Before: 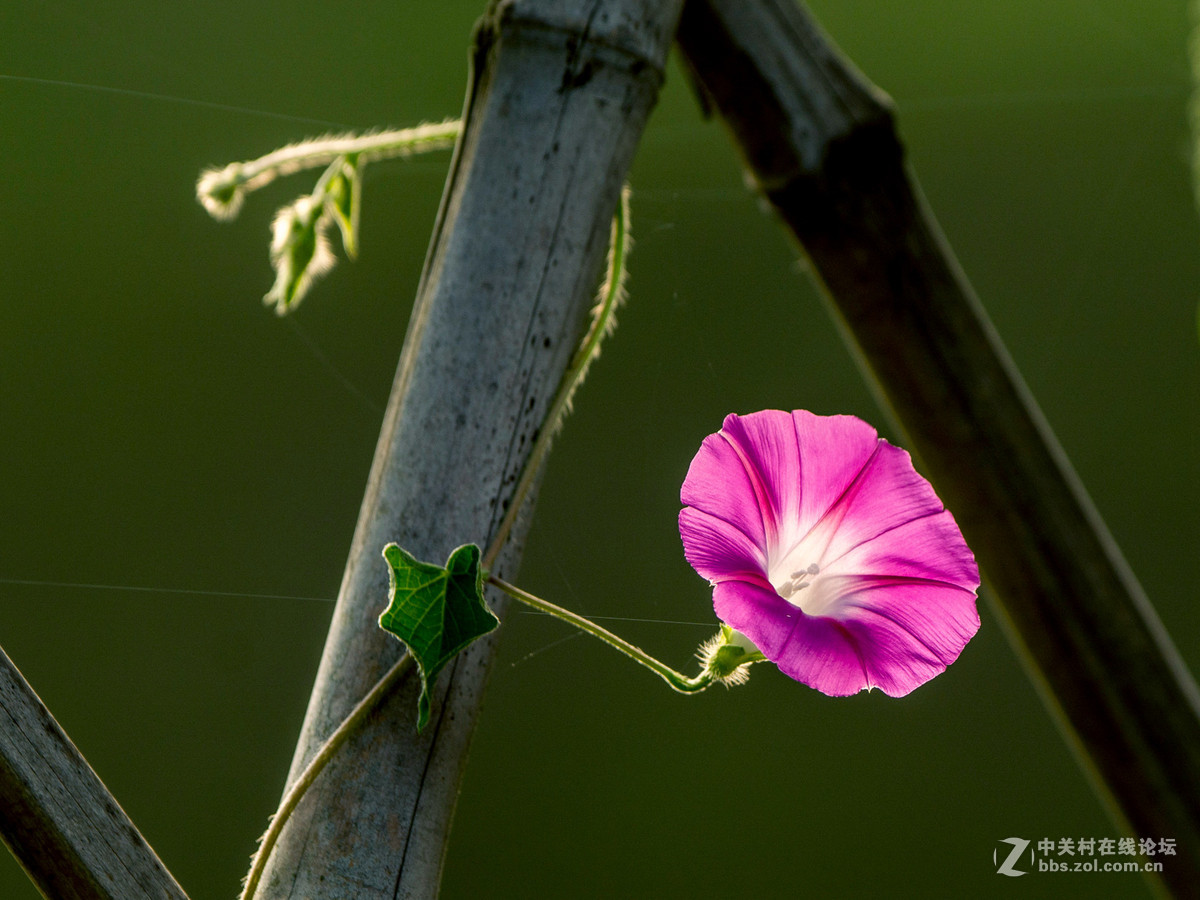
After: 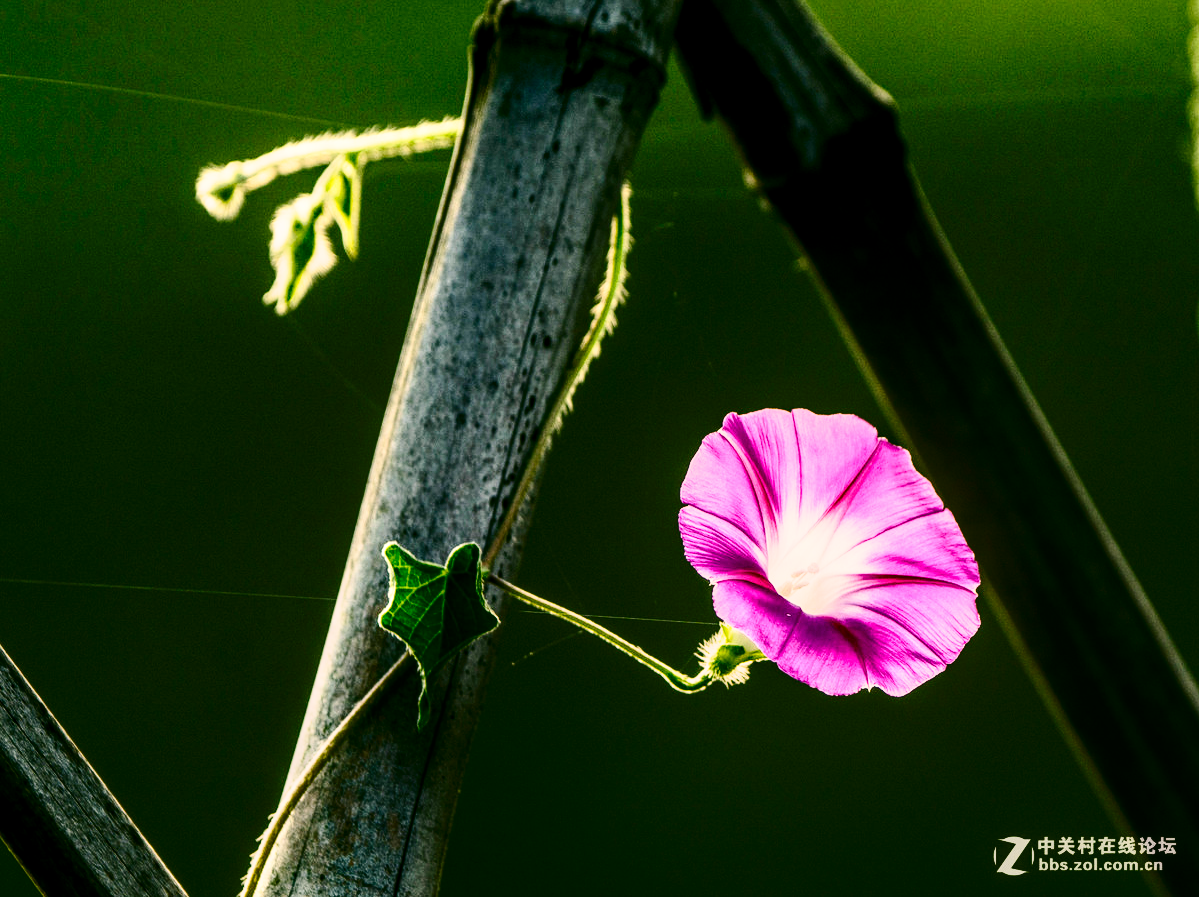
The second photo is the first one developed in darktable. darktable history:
color correction: highlights a* 4.57, highlights b* 4.96, shadows a* -7.68, shadows b* 4.8
tone equalizer: -8 EV -0.389 EV, -7 EV -0.427 EV, -6 EV -0.356 EV, -5 EV -0.182 EV, -3 EV 0.188 EV, -2 EV 0.319 EV, -1 EV 0.395 EV, +0 EV 0.438 EV, edges refinement/feathering 500, mask exposure compensation -1.57 EV, preserve details no
contrast brightness saturation: contrast 0.29
local contrast: detail 130%
base curve: curves: ch0 [(0, 0) (0.028, 0.03) (0.121, 0.232) (0.46, 0.748) (0.859, 0.968) (1, 1)], preserve colors none
crop: top 0.147%, bottom 0.128%
